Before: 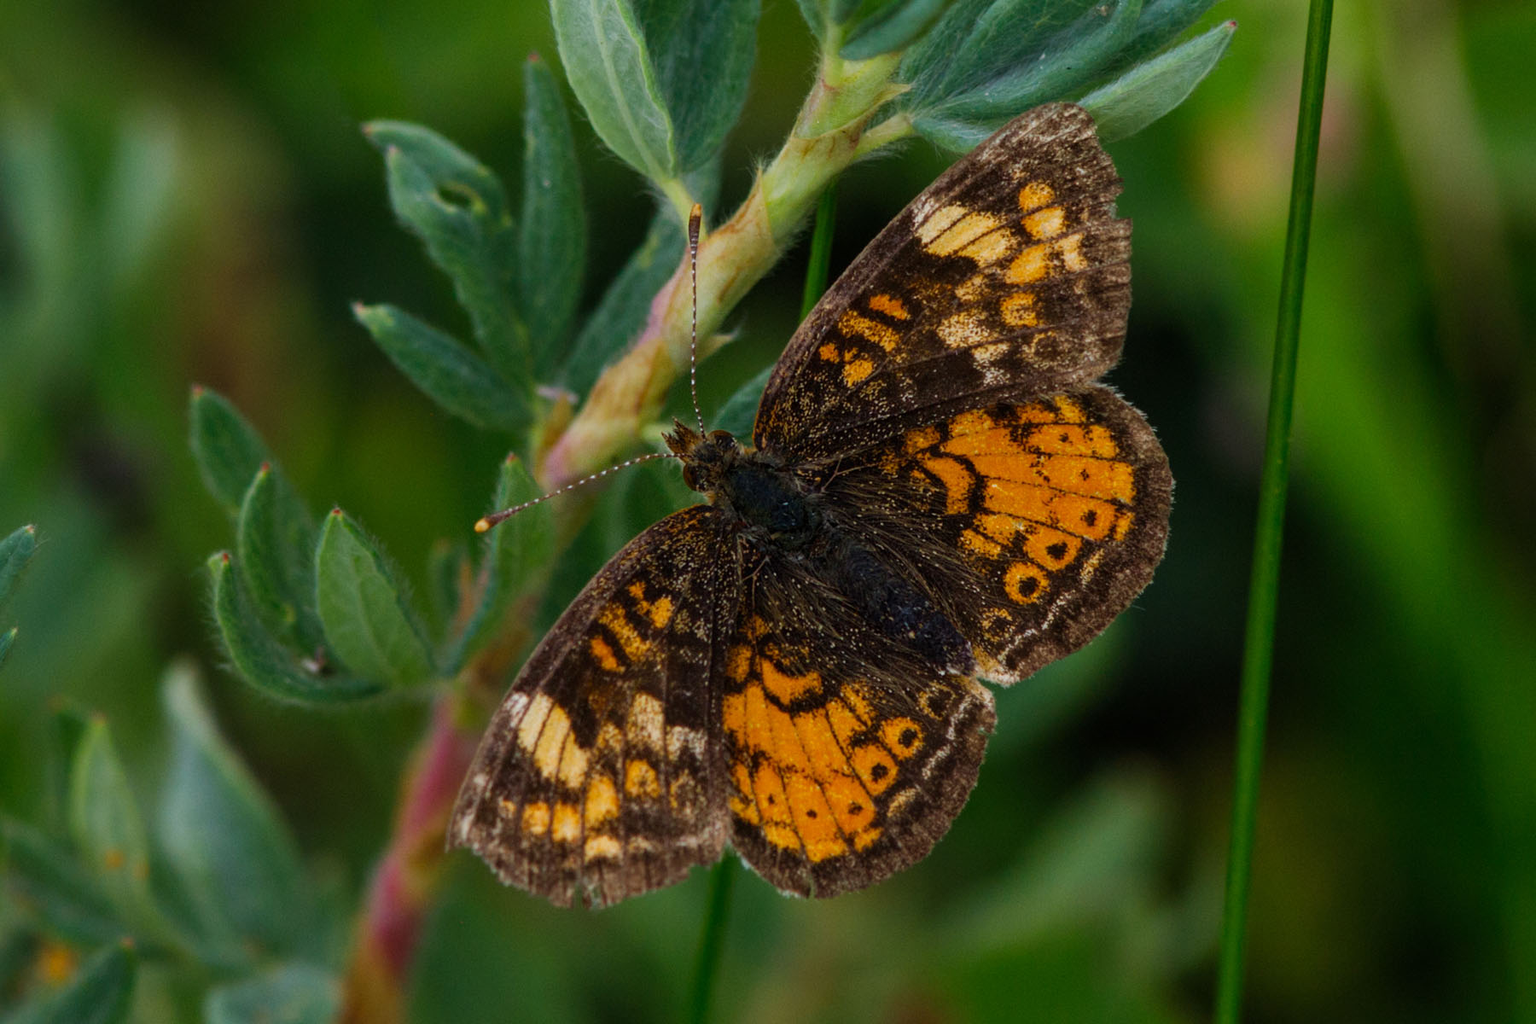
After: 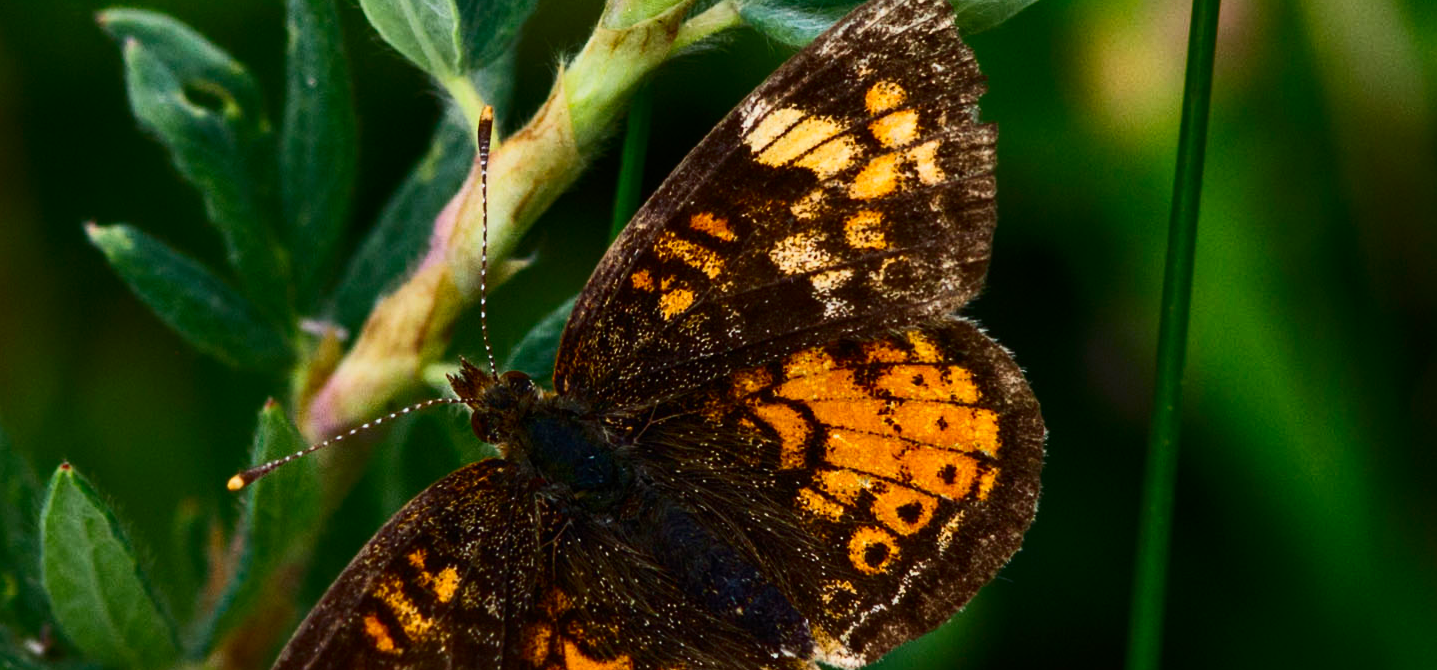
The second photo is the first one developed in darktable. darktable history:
contrast brightness saturation: contrast 0.407, brightness 0.096, saturation 0.213
crop: left 18.295%, top 11.104%, right 1.828%, bottom 33.045%
